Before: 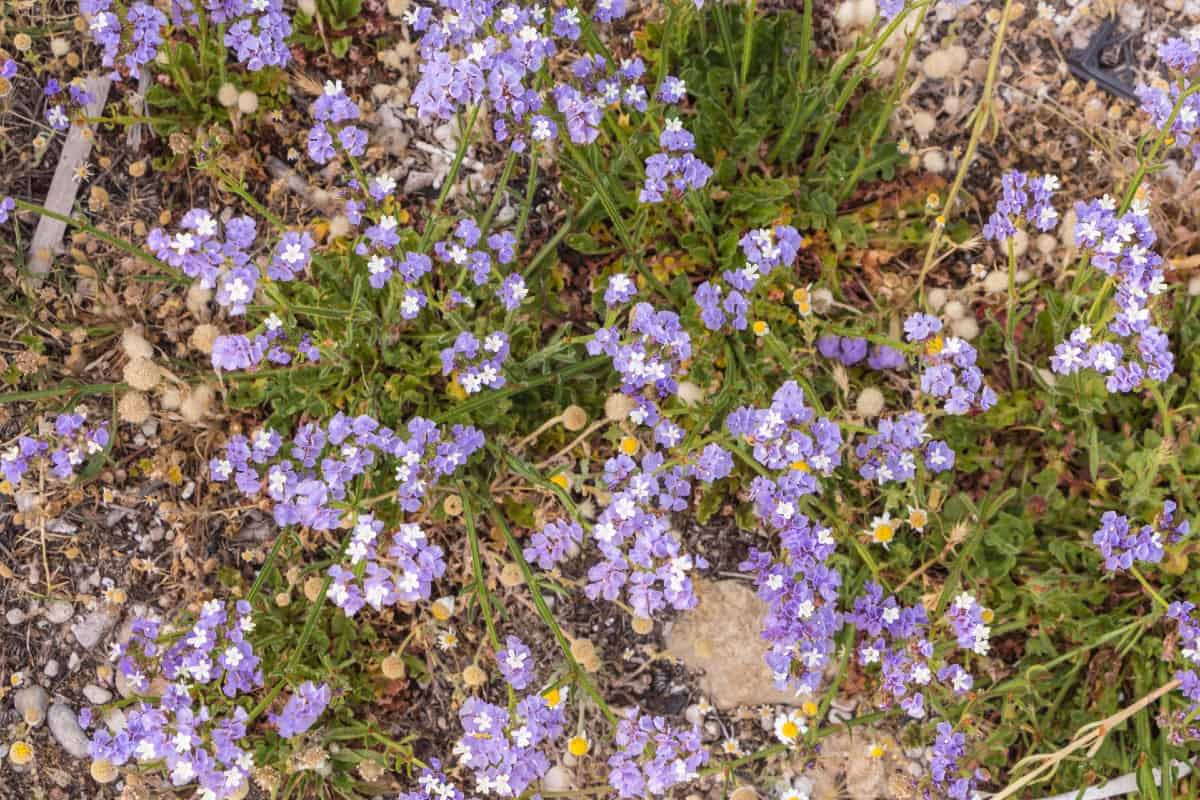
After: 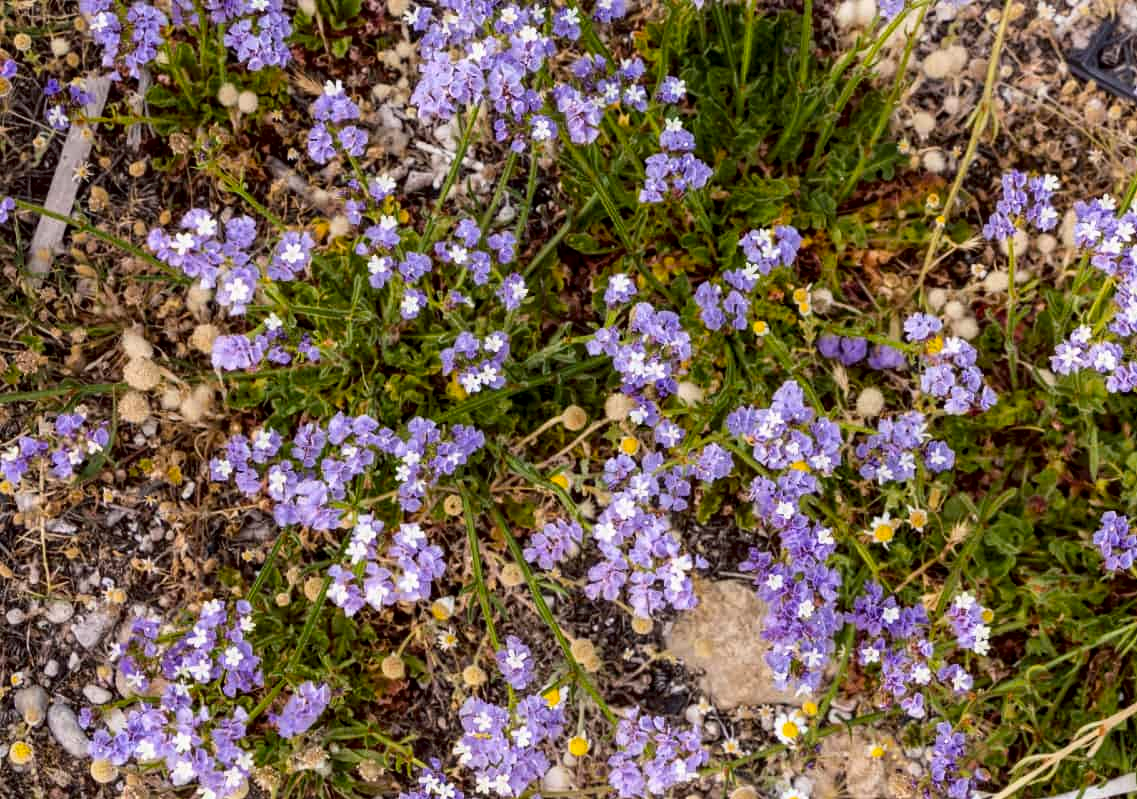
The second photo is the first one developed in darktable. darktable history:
local contrast: highlights 104%, shadows 99%, detail 119%, midtone range 0.2
crop and rotate: left 0%, right 5.167%
tone curve: curves: ch0 [(0, 0) (0.003, 0) (0.011, 0.001) (0.025, 0.002) (0.044, 0.004) (0.069, 0.006) (0.1, 0.009) (0.136, 0.03) (0.177, 0.076) (0.224, 0.13) (0.277, 0.202) (0.335, 0.28) (0.399, 0.367) (0.468, 0.46) (0.543, 0.562) (0.623, 0.67) (0.709, 0.787) (0.801, 0.889) (0.898, 0.972) (1, 1)], color space Lab, independent channels, preserve colors none
color balance rgb: power › hue 75.4°, perceptual saturation grading › global saturation 25.02%
exposure: exposure -0.425 EV, compensate highlight preservation false
